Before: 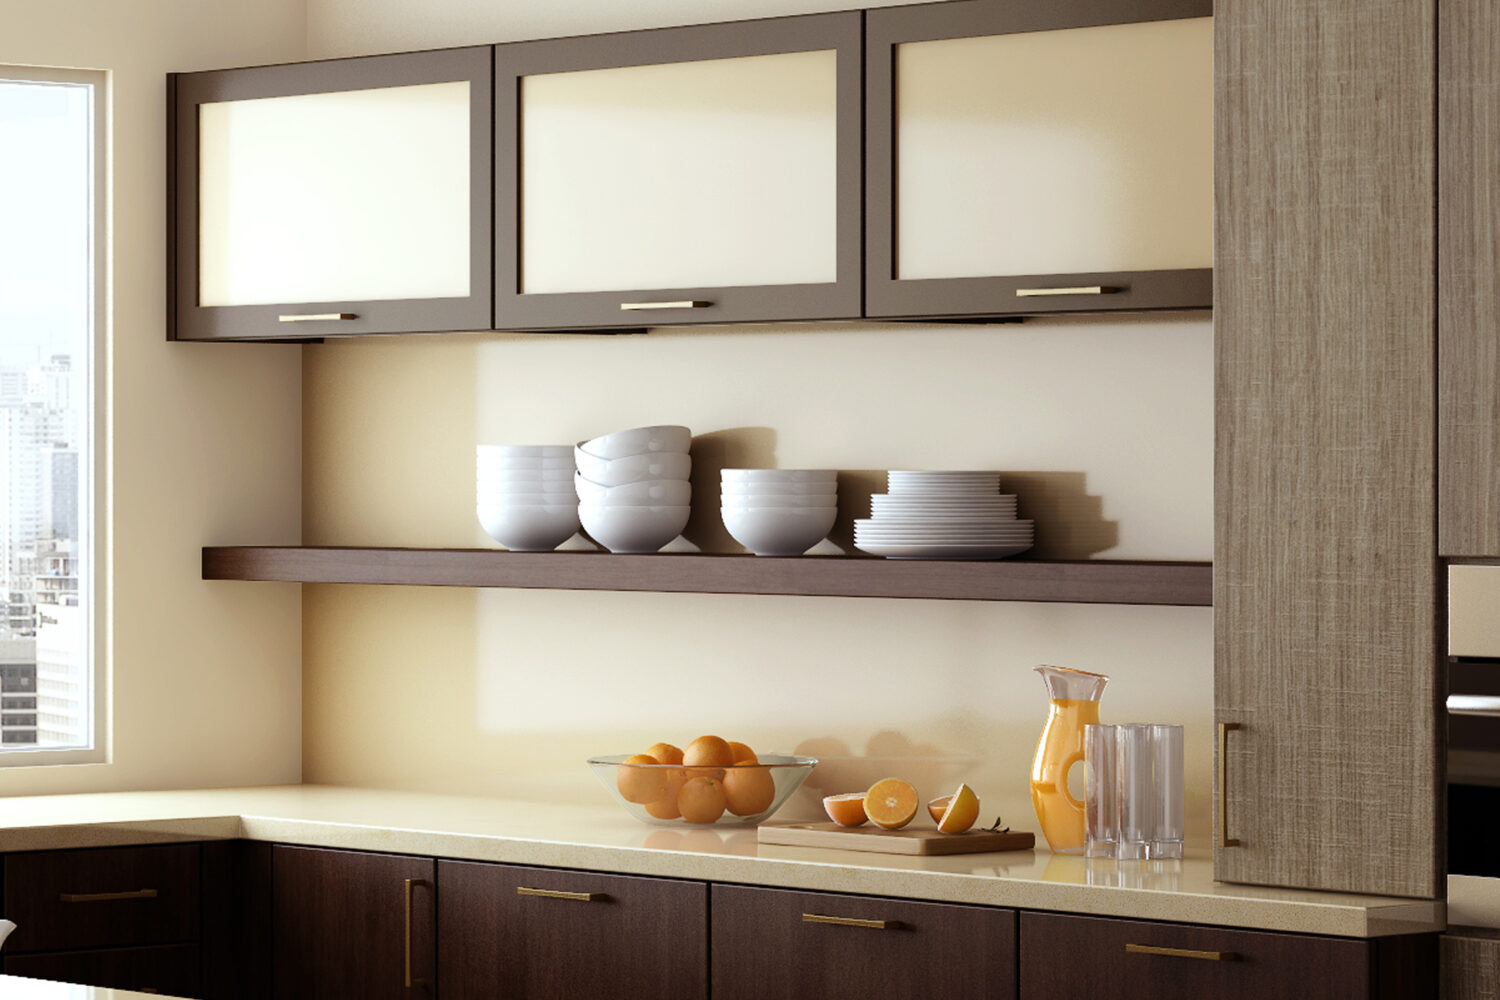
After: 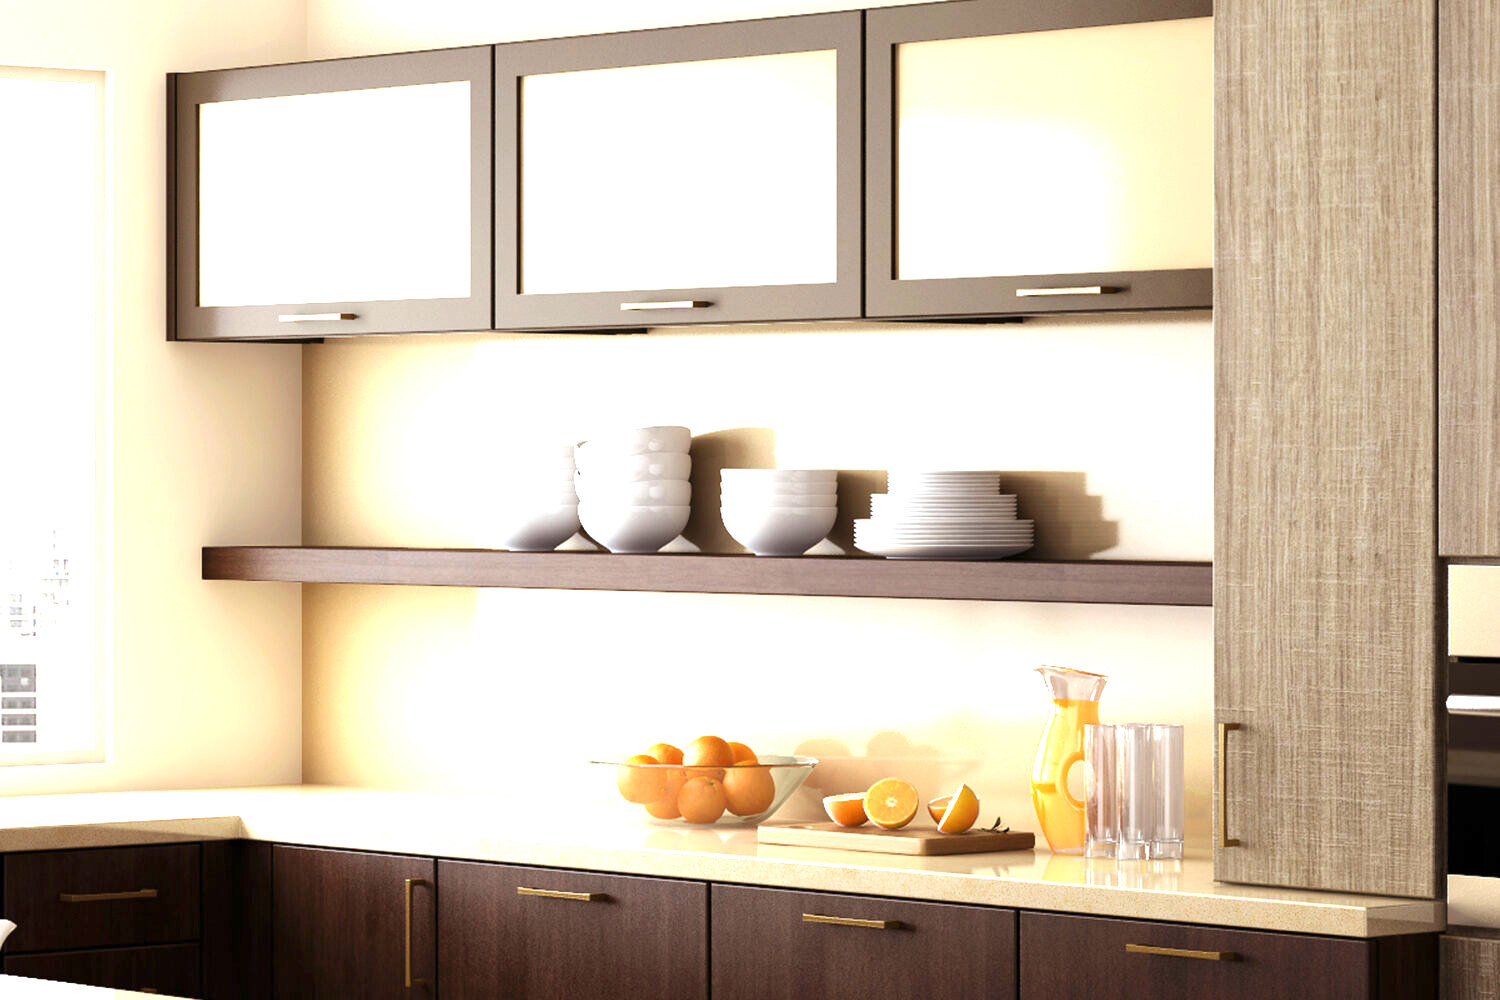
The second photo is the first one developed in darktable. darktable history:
exposure: exposure 1.246 EV, compensate exposure bias true, compensate highlight preservation false
